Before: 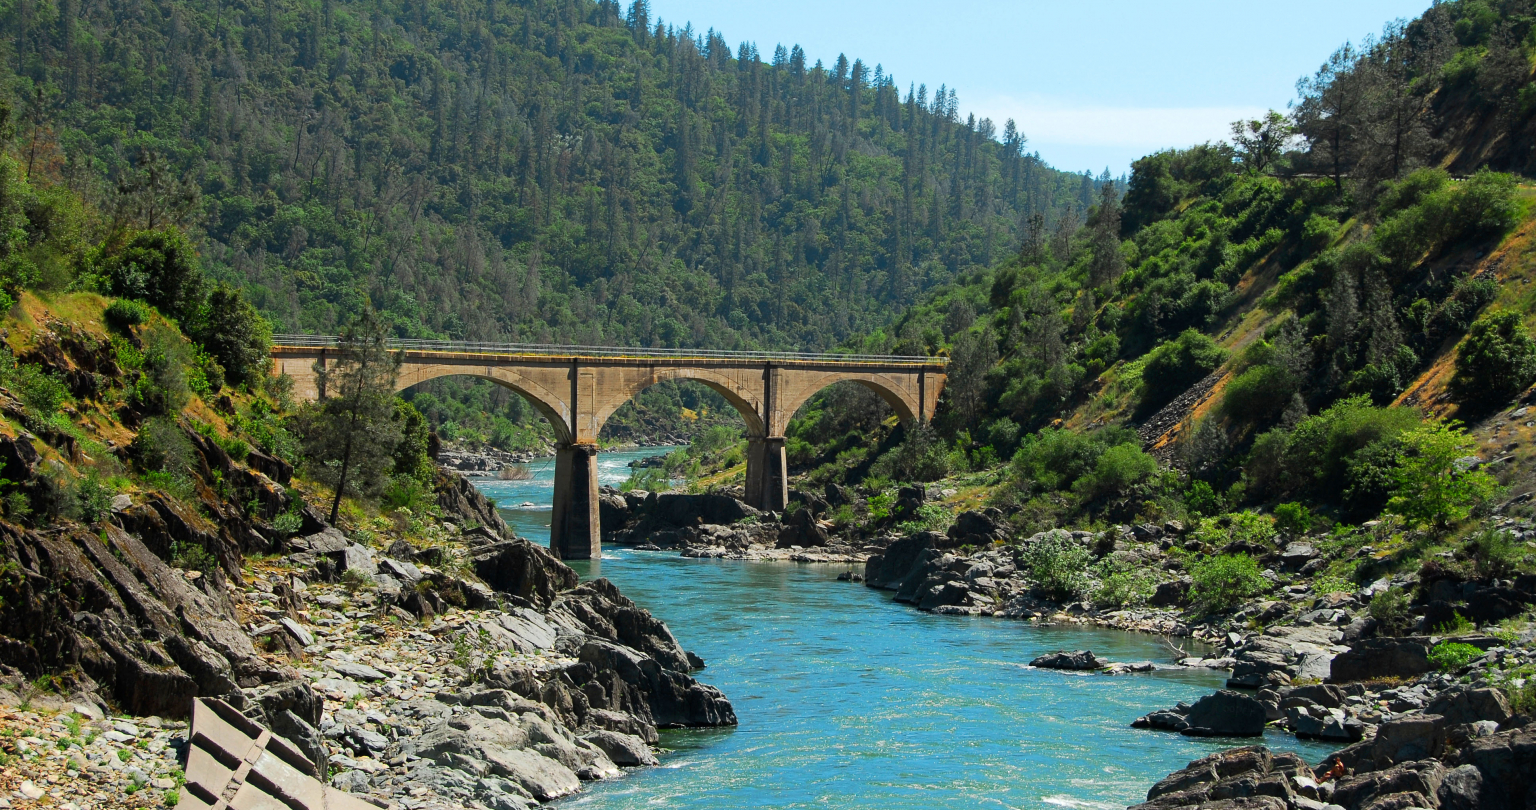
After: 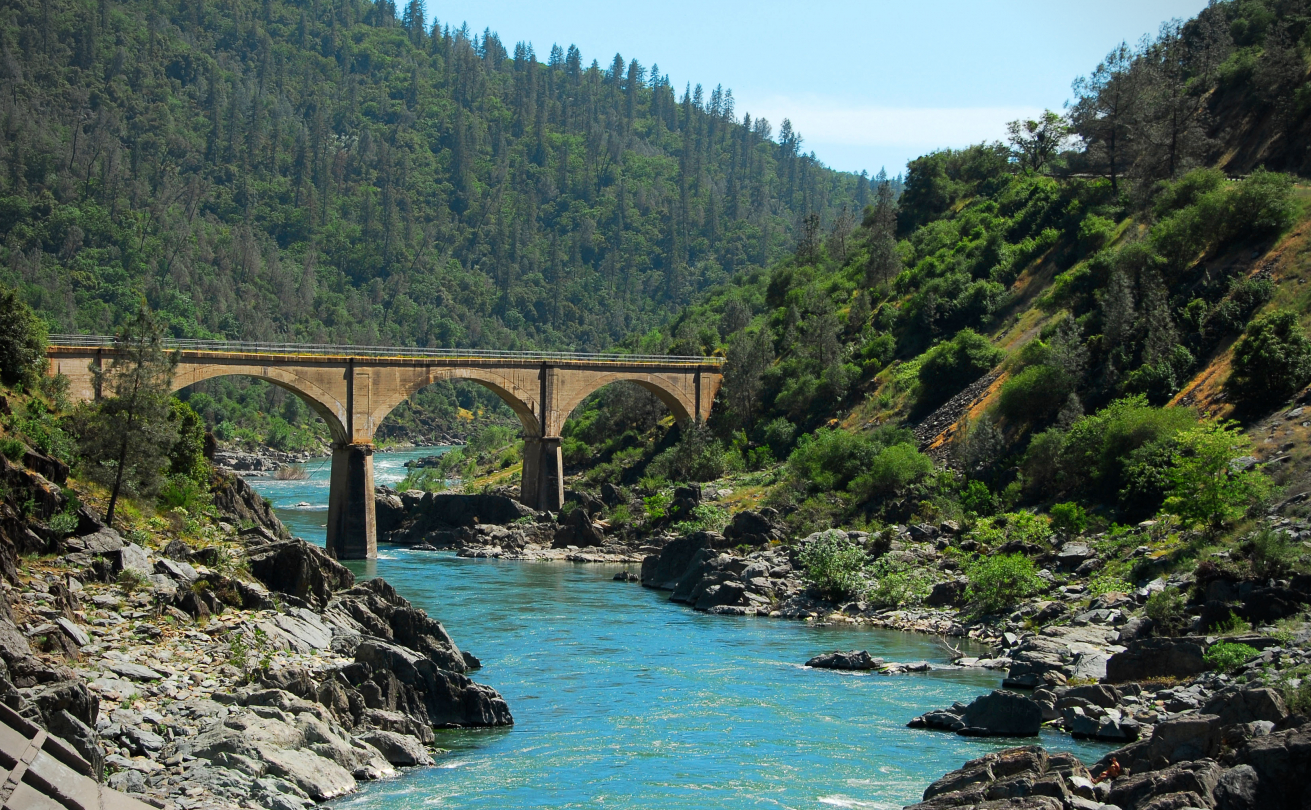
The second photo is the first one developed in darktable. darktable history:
crop and rotate: left 14.584%
vignetting: unbound false
